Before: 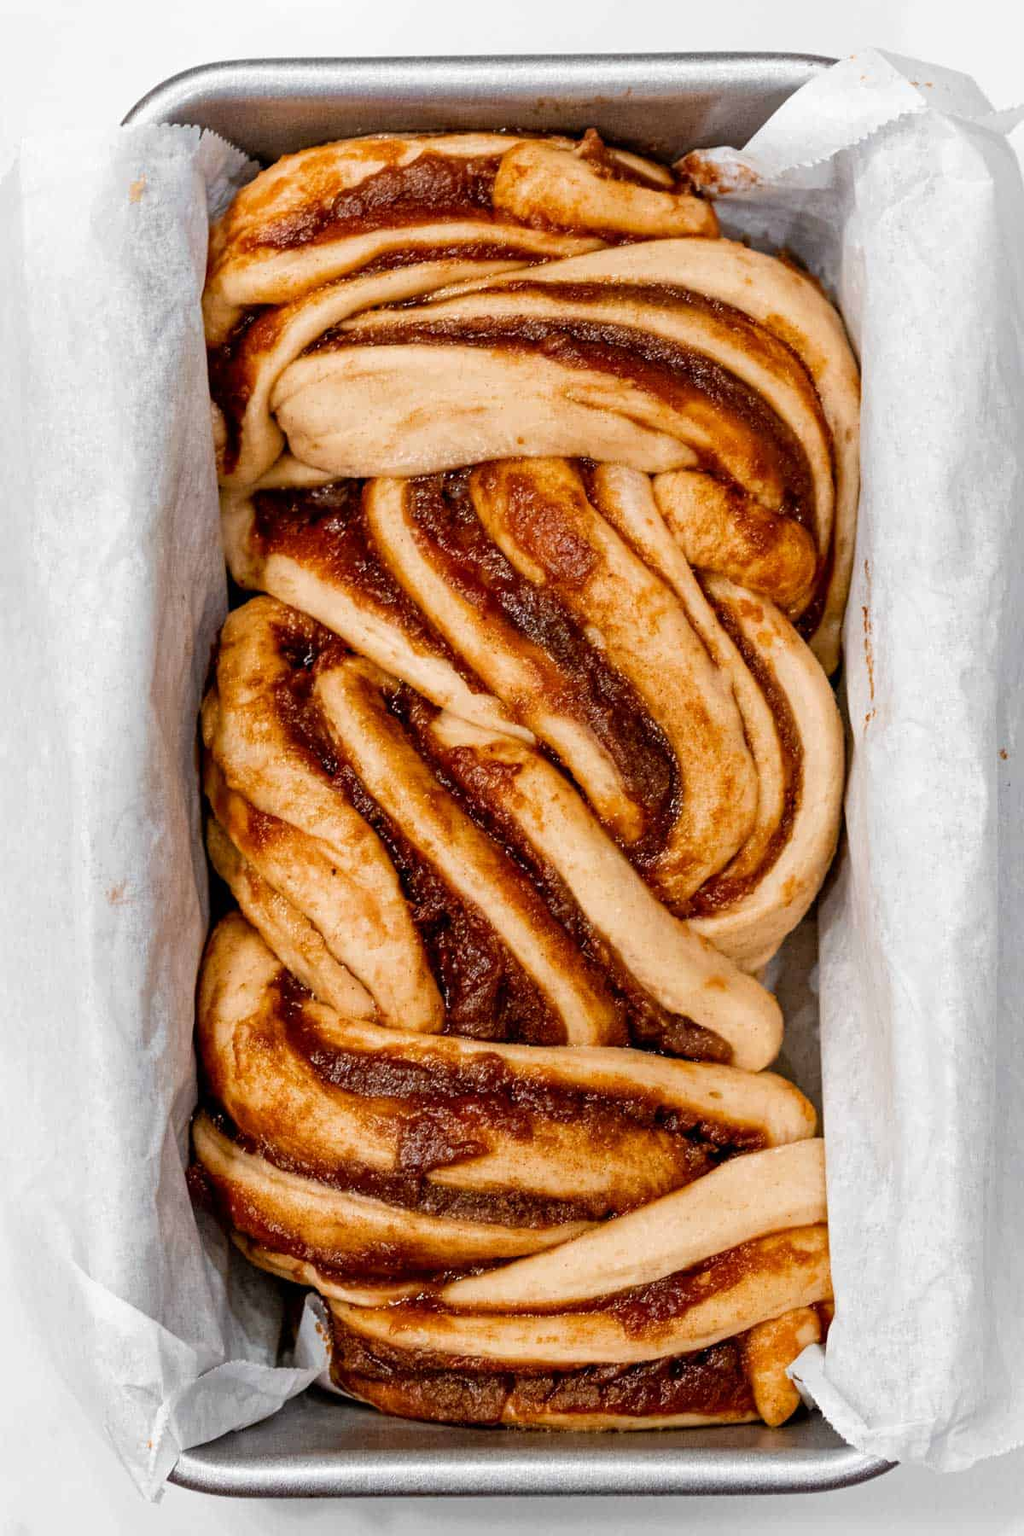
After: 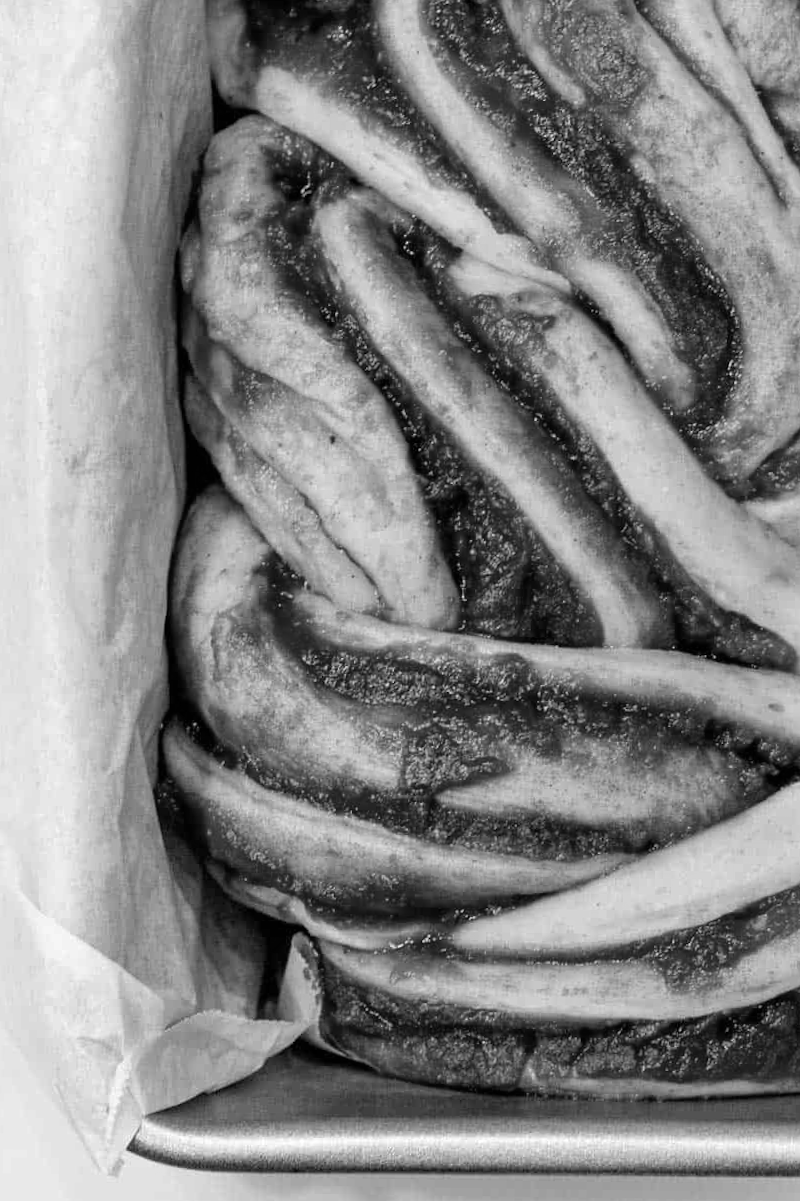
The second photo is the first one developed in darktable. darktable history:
monochrome: a 1.94, b -0.638
crop and rotate: angle -0.82°, left 3.85%, top 31.828%, right 27.992%
